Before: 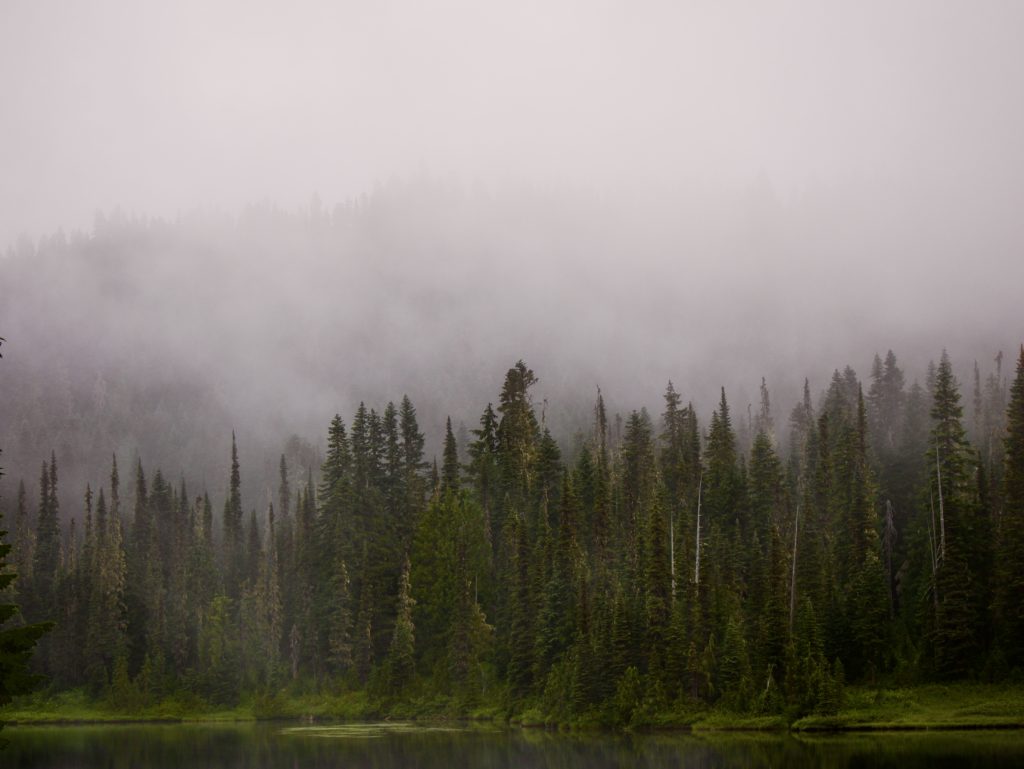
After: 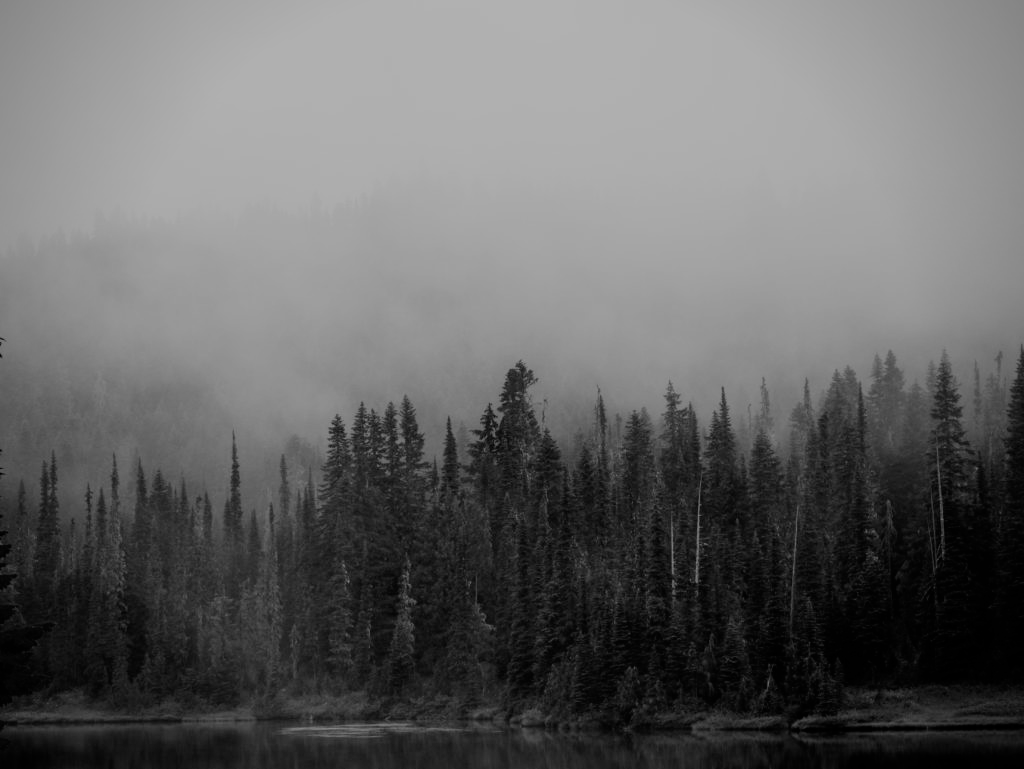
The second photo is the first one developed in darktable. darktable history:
monochrome: a -92.57, b 58.91
filmic rgb: black relative exposure -7.15 EV, white relative exposure 5.36 EV, hardness 3.02
vignetting: fall-off radius 60.65%
white balance: red 0.986, blue 1.01
